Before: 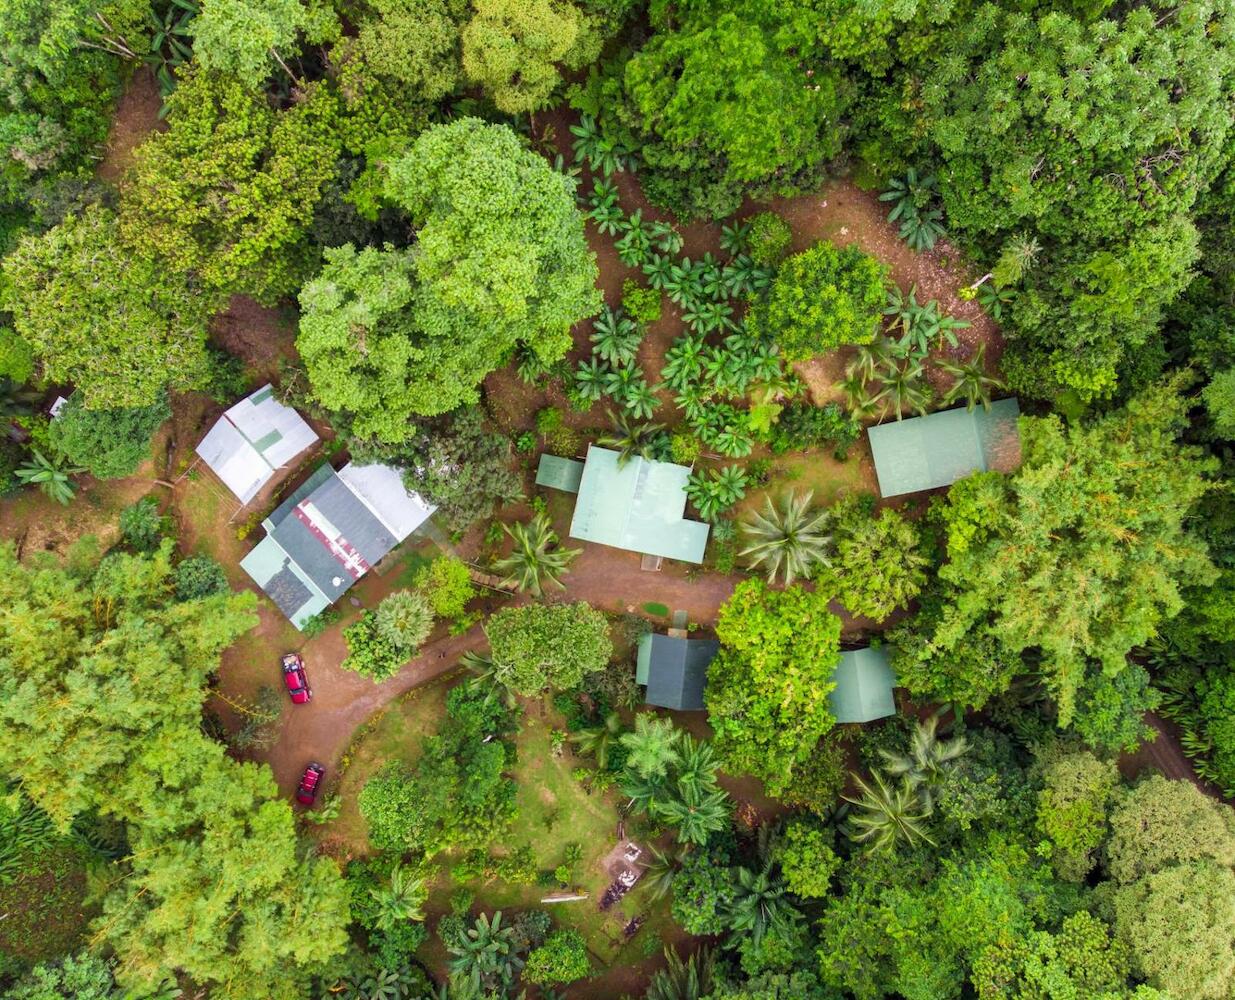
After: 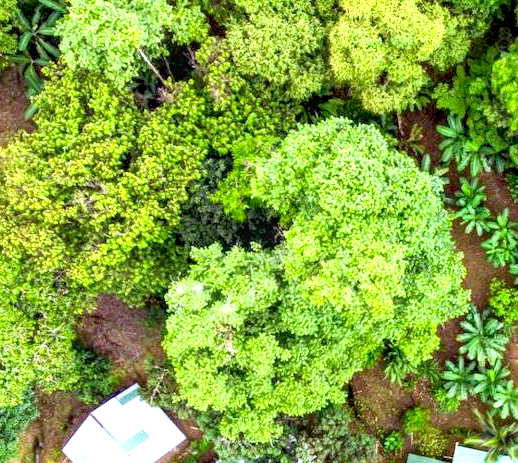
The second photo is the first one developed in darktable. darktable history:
crop and rotate: left 10.817%, top 0.062%, right 47.194%, bottom 53.626%
local contrast: on, module defaults
exposure: black level correction 0.01, exposure 1 EV, compensate highlight preservation false
tone equalizer: on, module defaults
white balance: red 0.924, blue 1.095
levels: levels [0, 0.492, 0.984]
